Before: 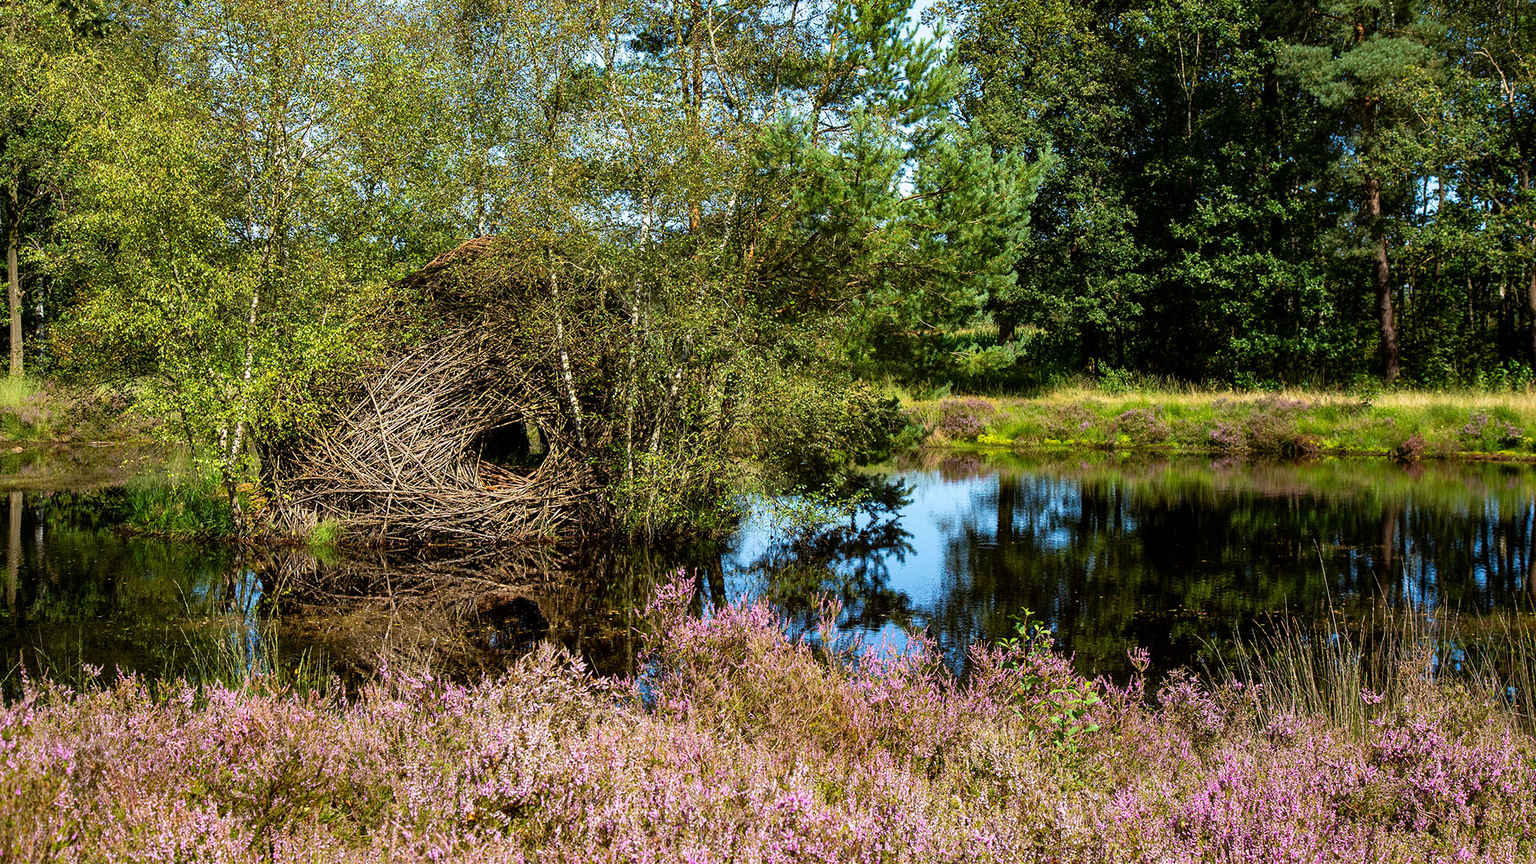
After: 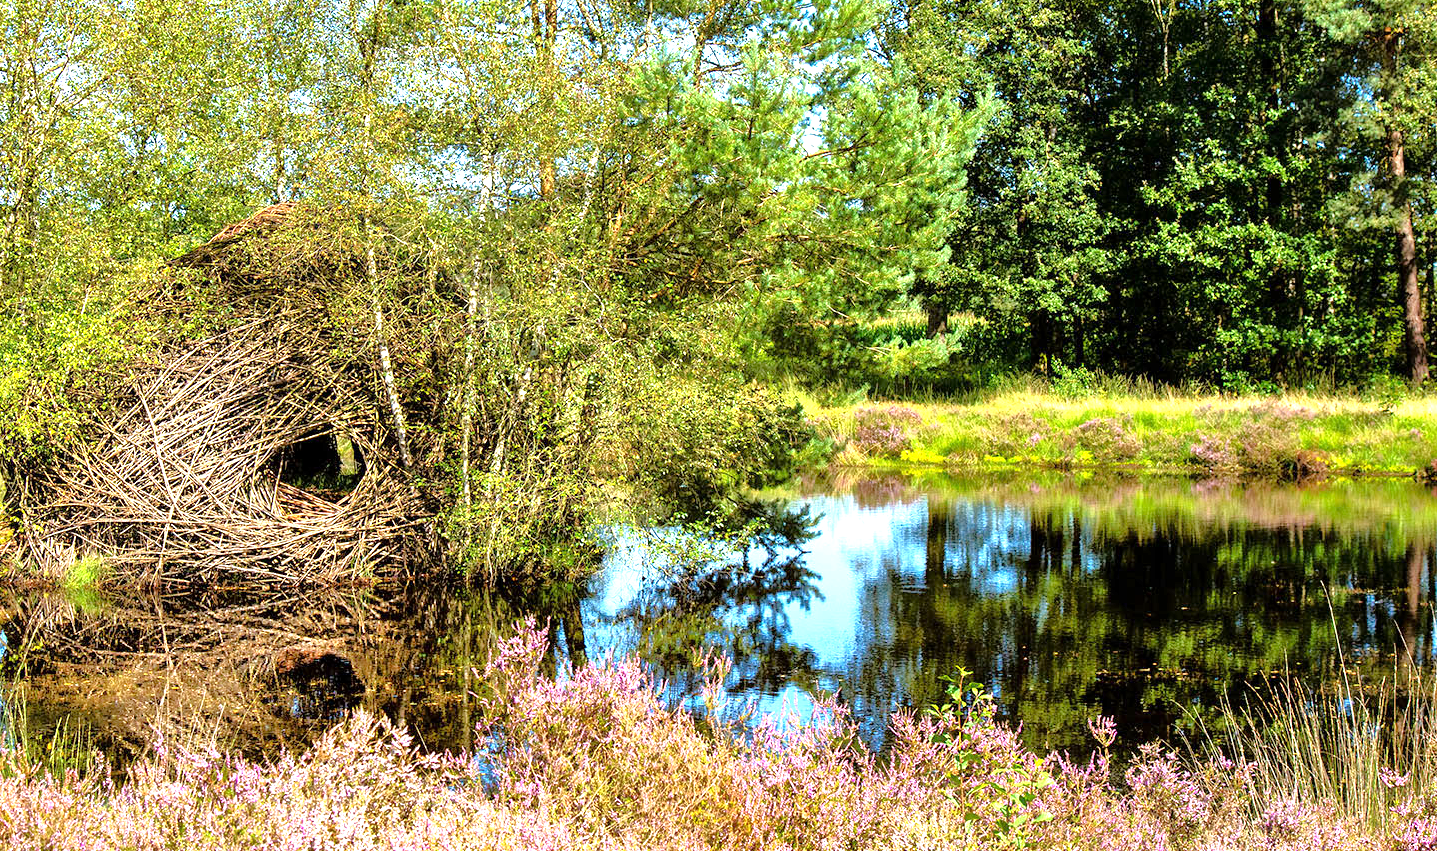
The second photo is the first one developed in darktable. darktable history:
exposure: exposure 1.2 EV, compensate highlight preservation false
tone equalizer: -7 EV 0.15 EV, -6 EV 0.6 EV, -5 EV 1.15 EV, -4 EV 1.33 EV, -3 EV 1.15 EV, -2 EV 0.6 EV, -1 EV 0.15 EV, mask exposure compensation -0.5 EV
crop: left 16.768%, top 8.653%, right 8.362%, bottom 12.485%
